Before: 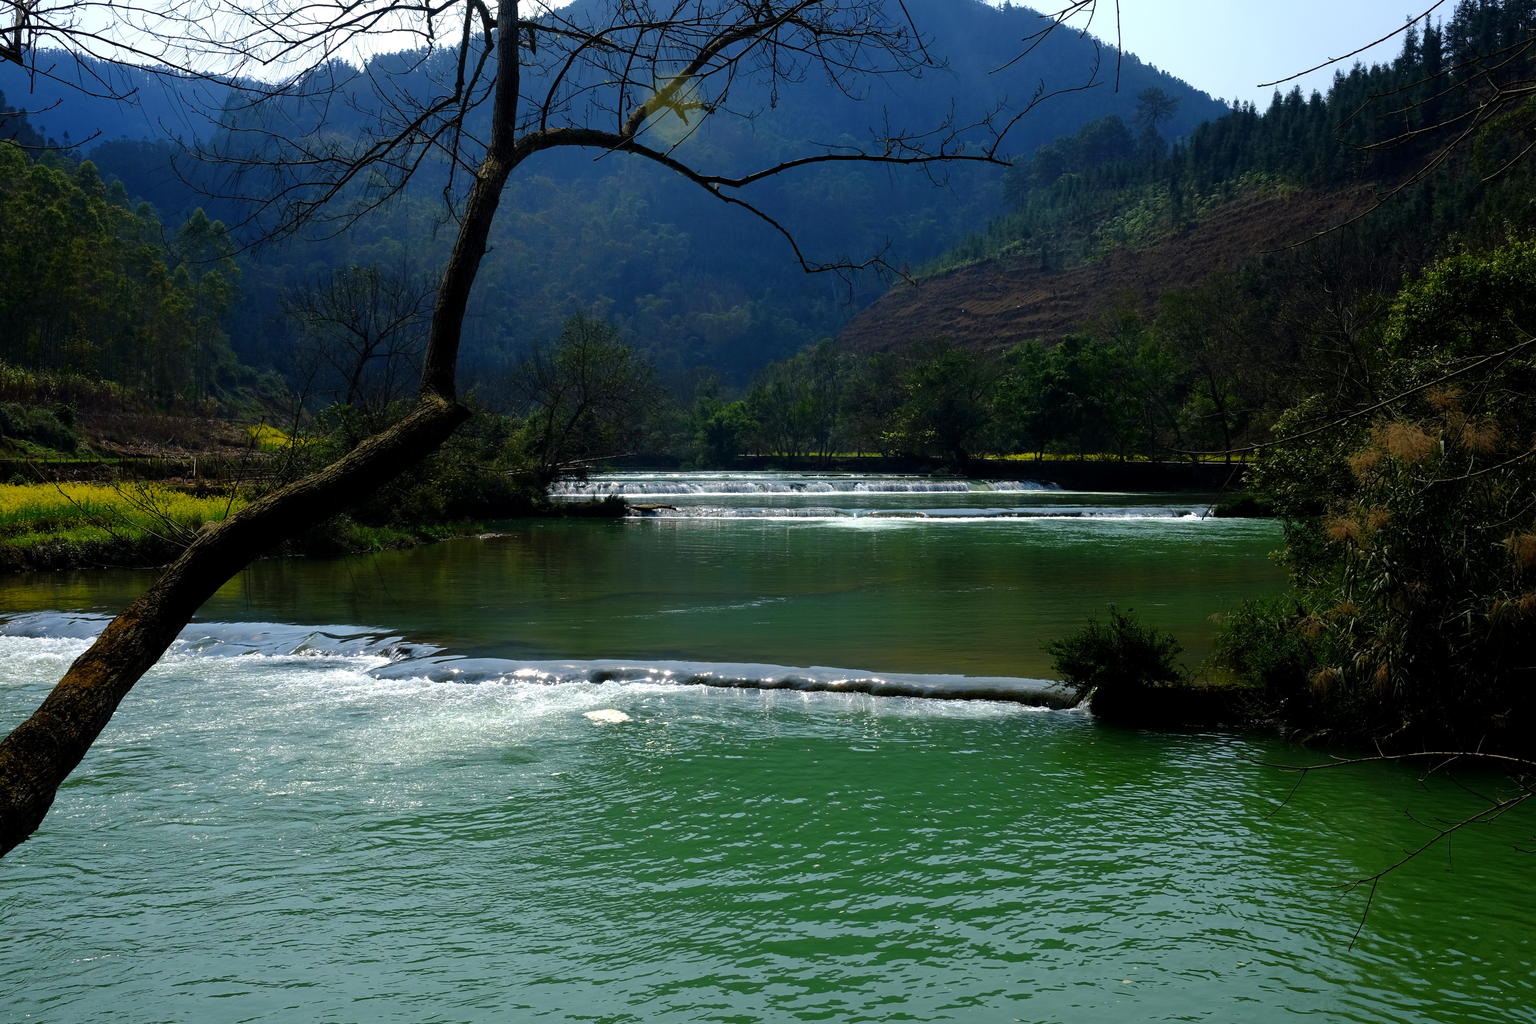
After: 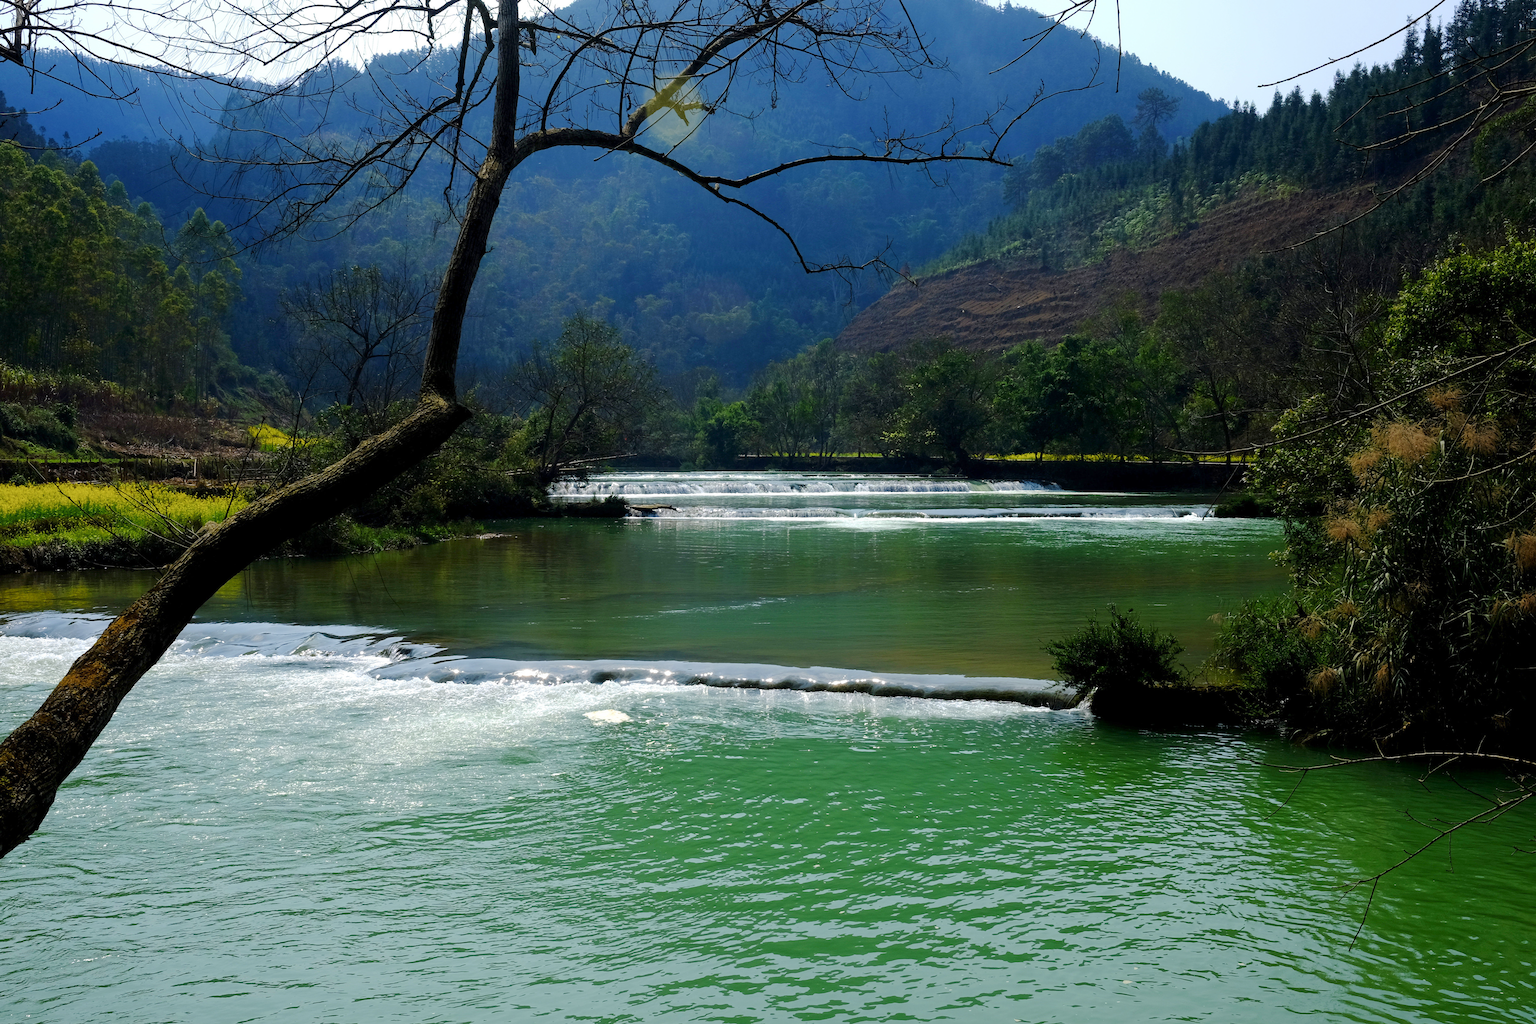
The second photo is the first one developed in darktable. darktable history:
levels: mode automatic, levels [0, 0.499, 1]
base curve: curves: ch0 [(0, 0) (0.158, 0.273) (0.879, 0.895) (1, 1)], preserve colors none
